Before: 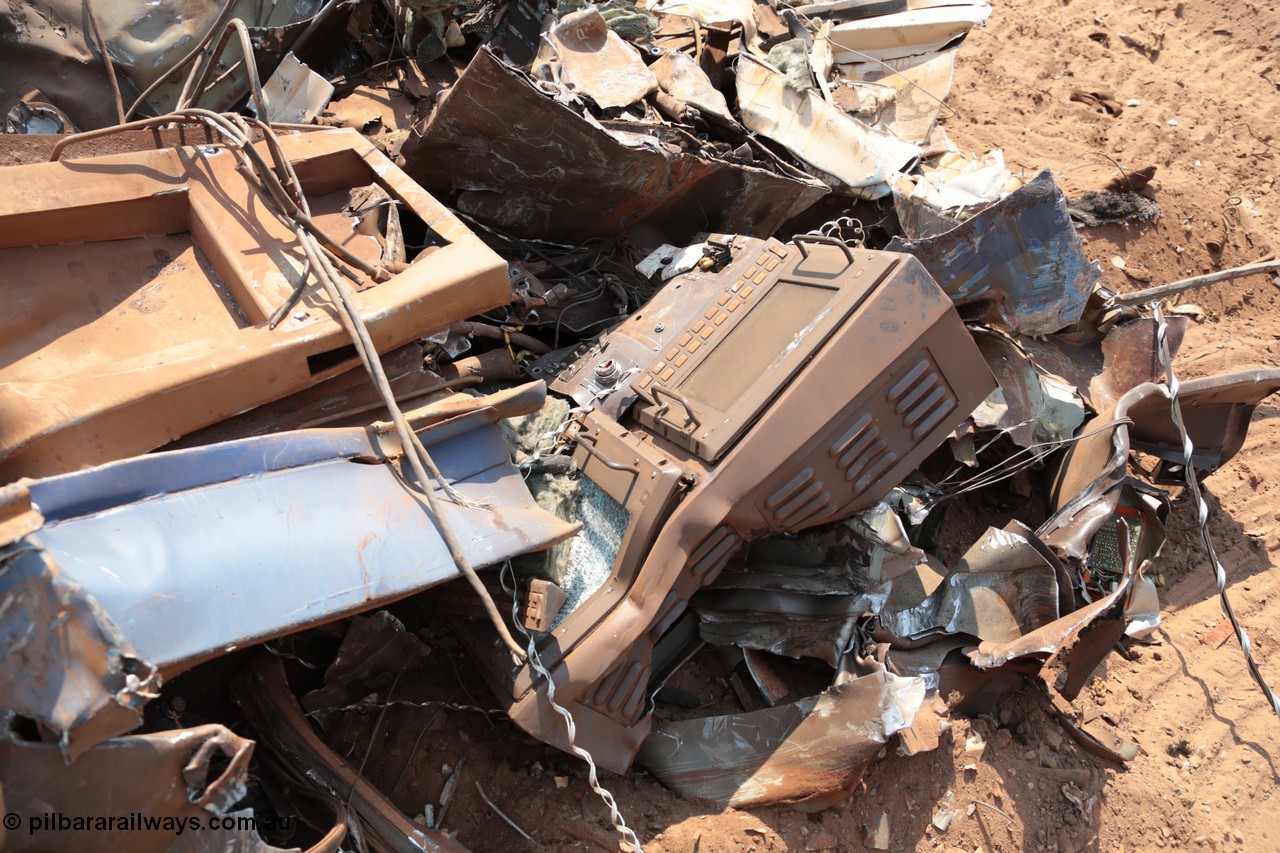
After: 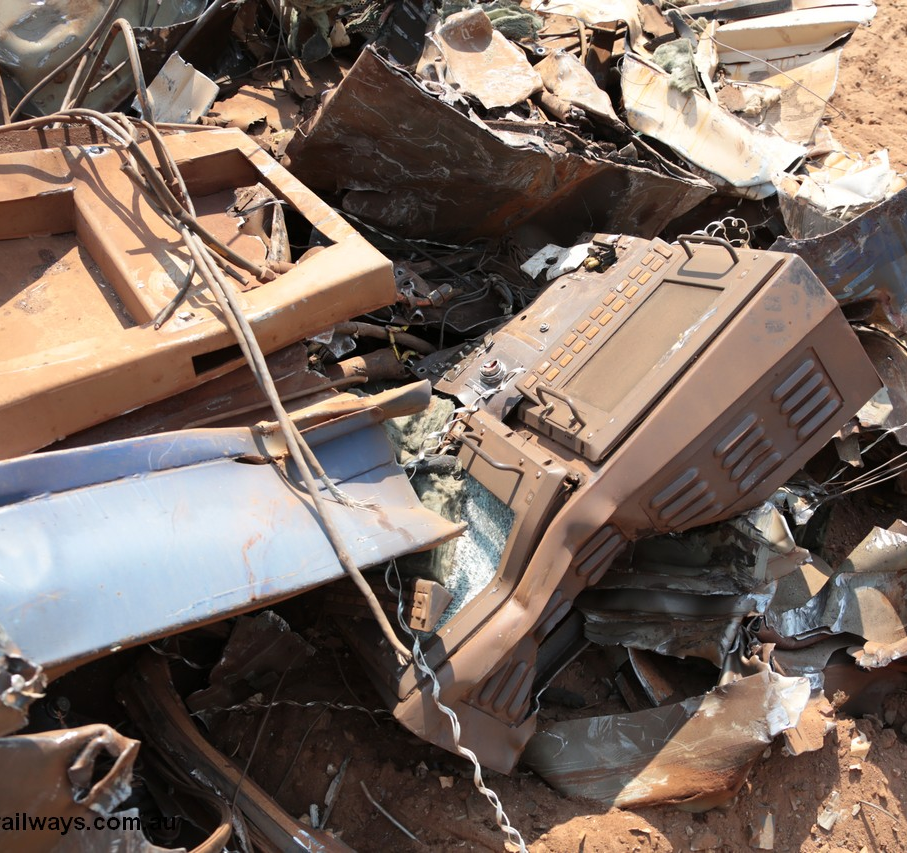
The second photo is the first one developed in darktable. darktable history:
crop and rotate: left 9.02%, right 20.098%
